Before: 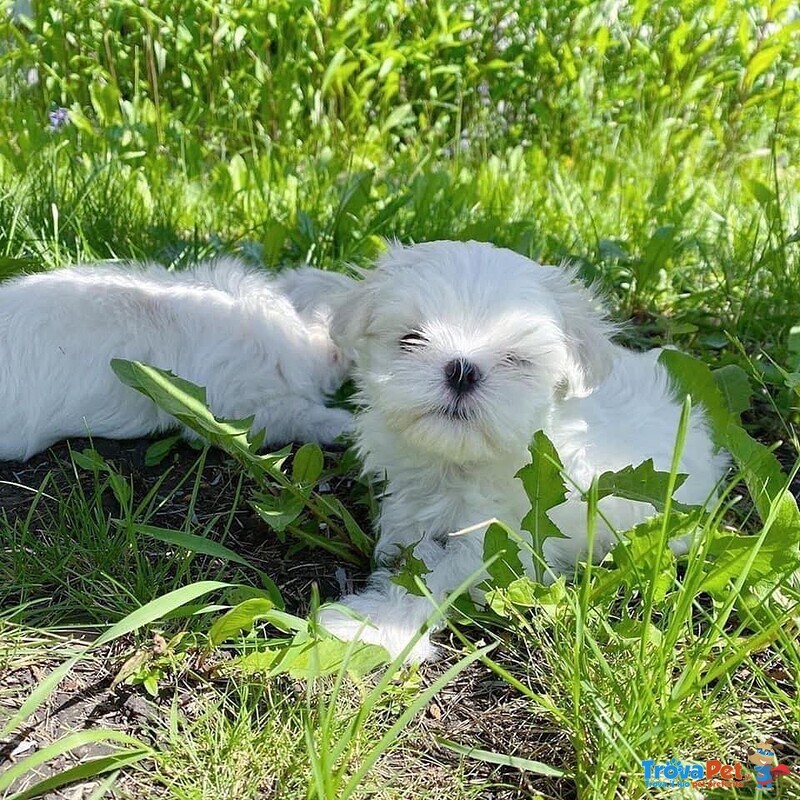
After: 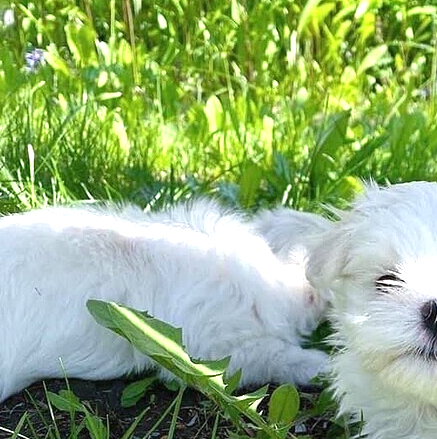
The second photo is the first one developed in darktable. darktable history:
crop and rotate: left 3.047%, top 7.509%, right 42.236%, bottom 37.598%
exposure: black level correction 0, exposure 0.7 EV, compensate exposure bias true, compensate highlight preservation false
